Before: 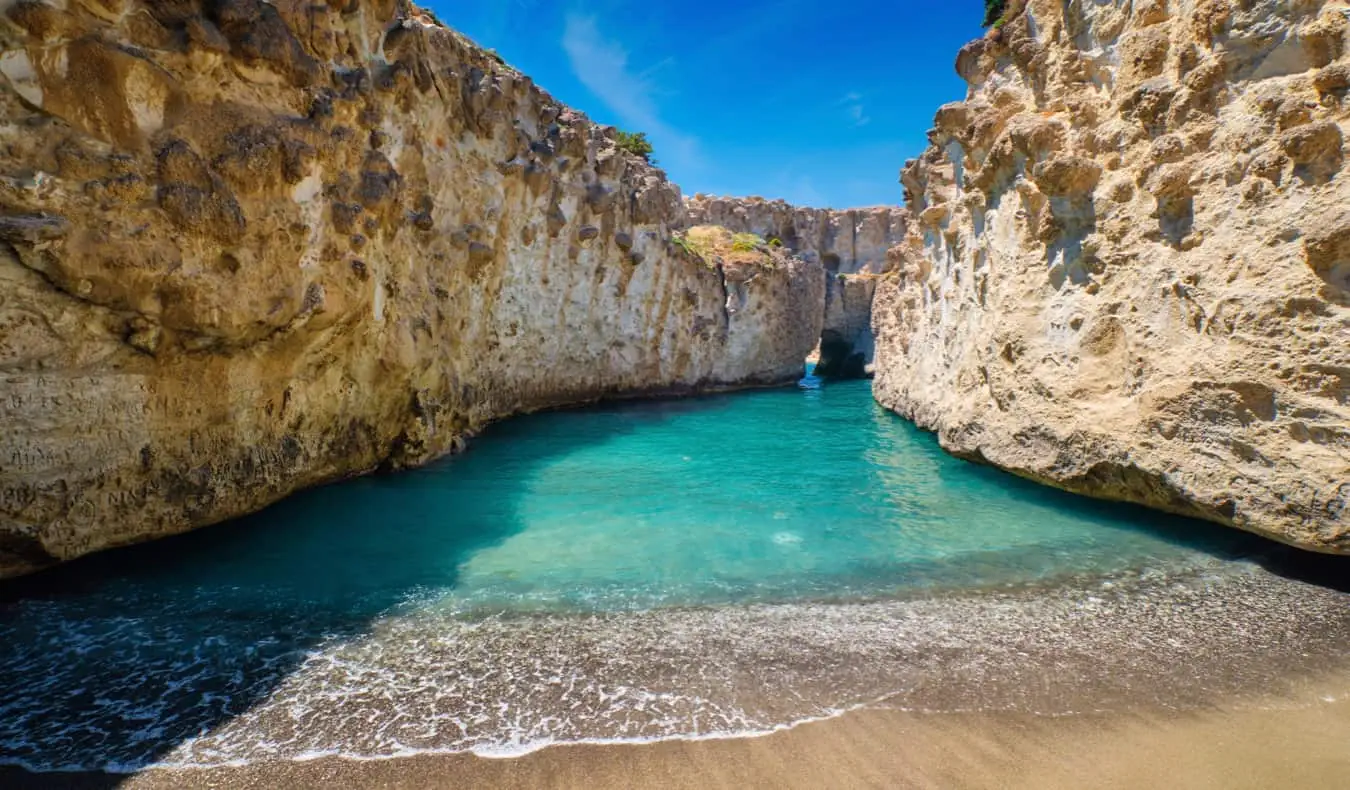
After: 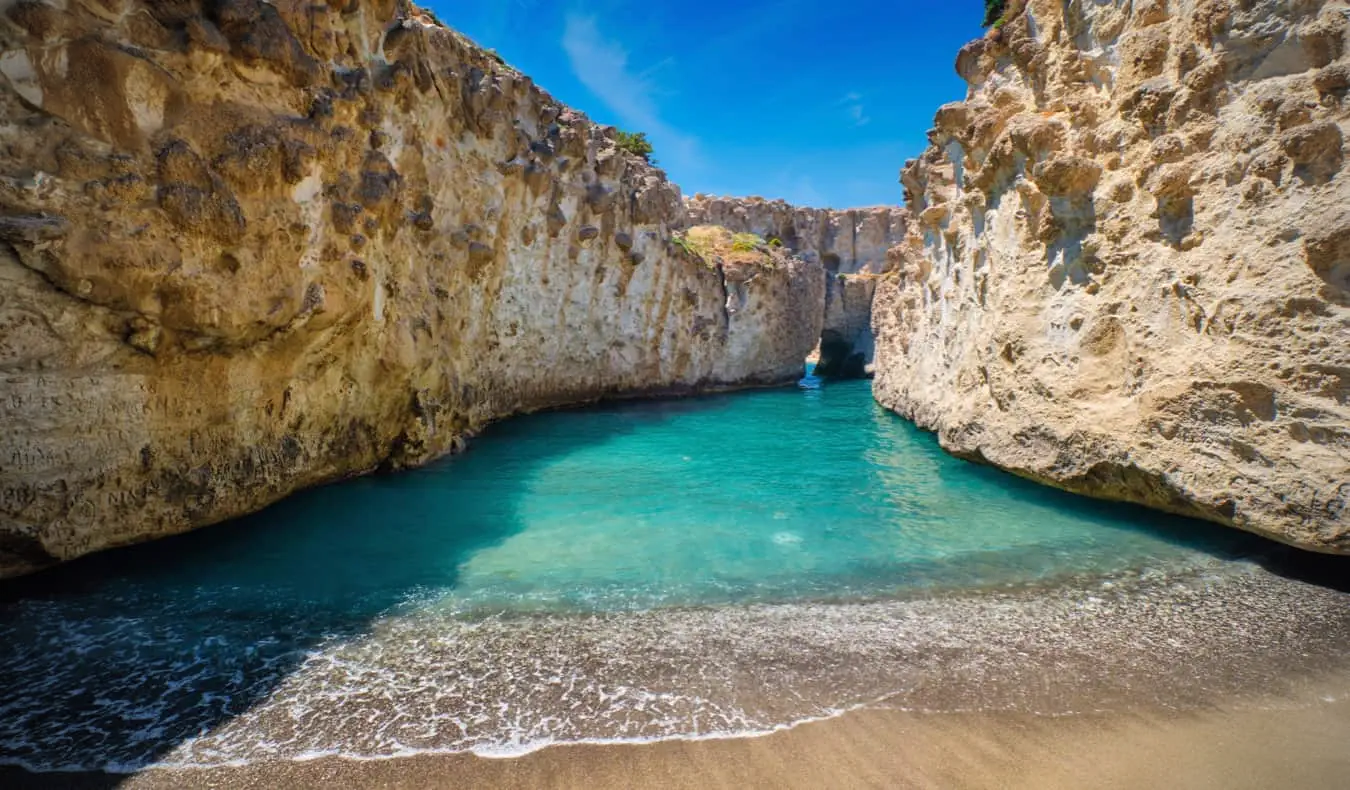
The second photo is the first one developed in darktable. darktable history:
vignetting: unbound false
shadows and highlights: shadows 25, highlights -25
